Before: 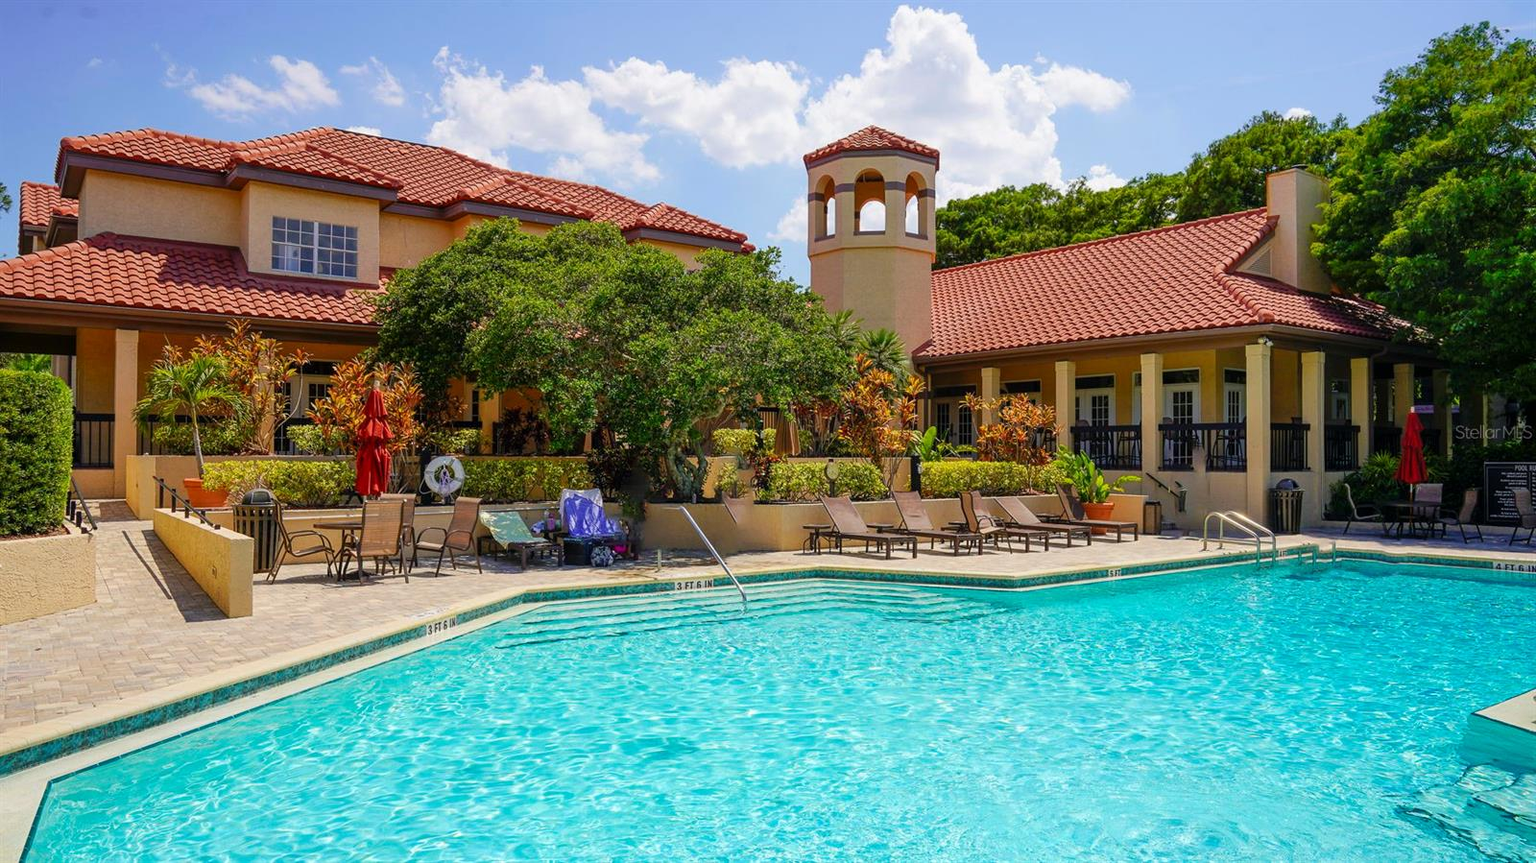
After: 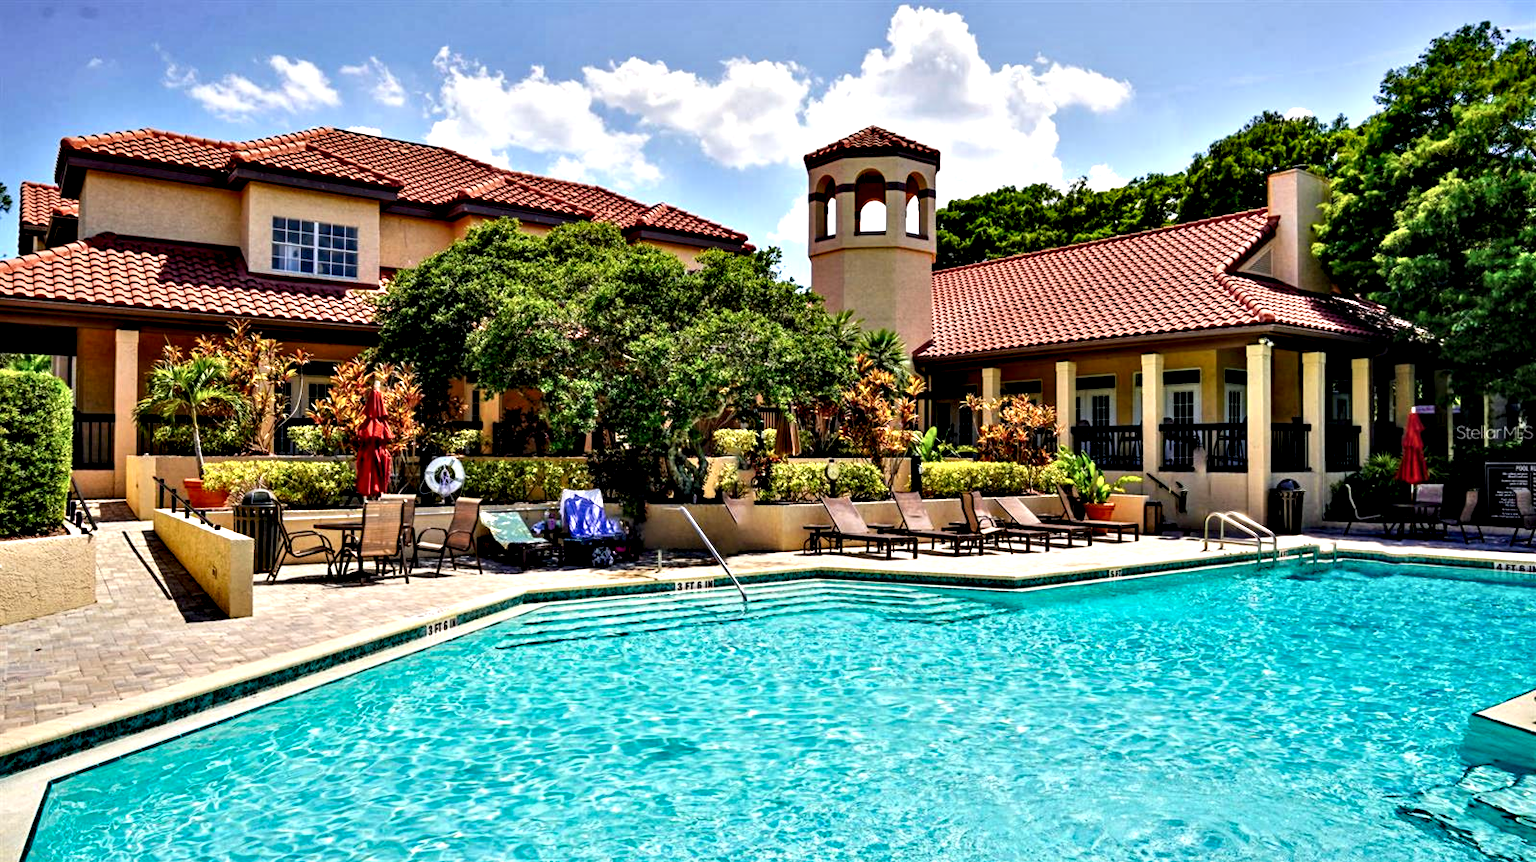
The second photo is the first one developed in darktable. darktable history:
contrast equalizer: octaves 7, y [[0.48, 0.654, 0.731, 0.706, 0.772, 0.382], [0.55 ×6], [0 ×6], [0 ×6], [0 ×6]]
